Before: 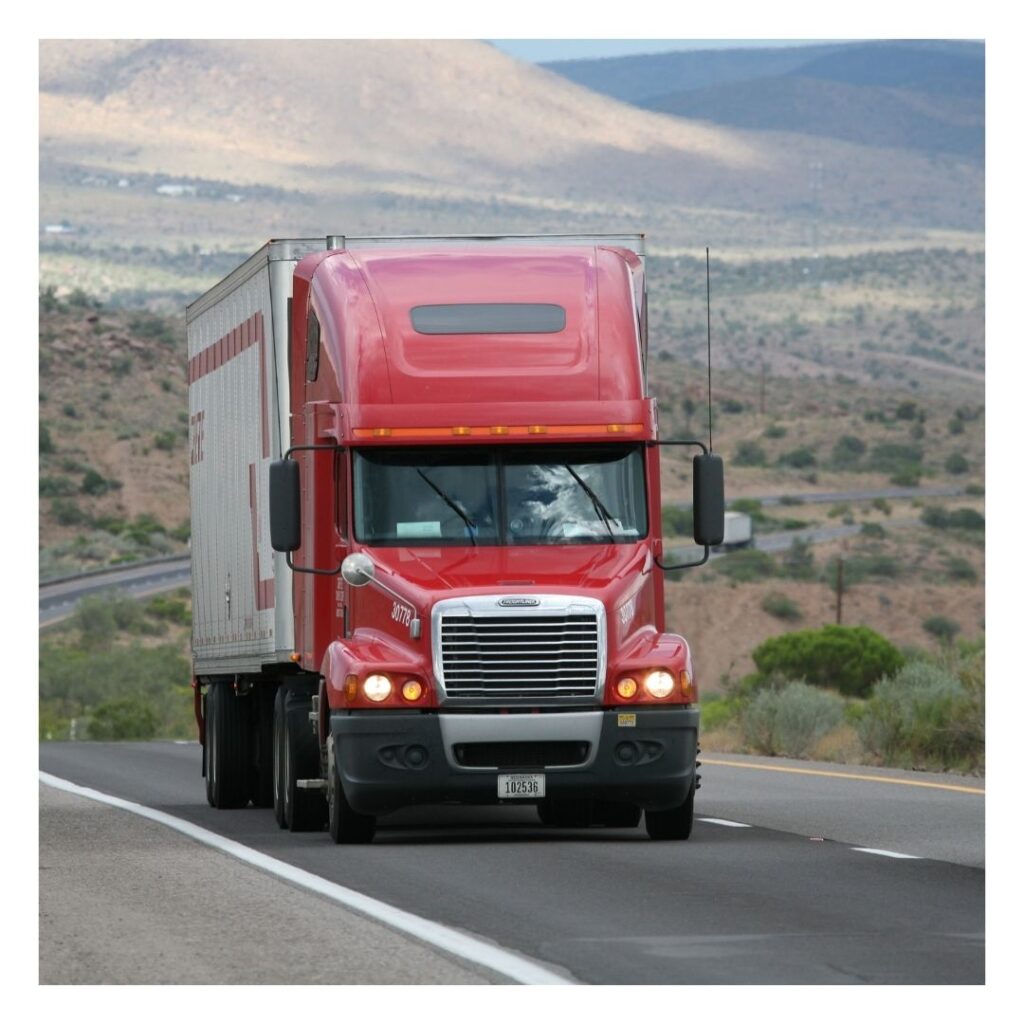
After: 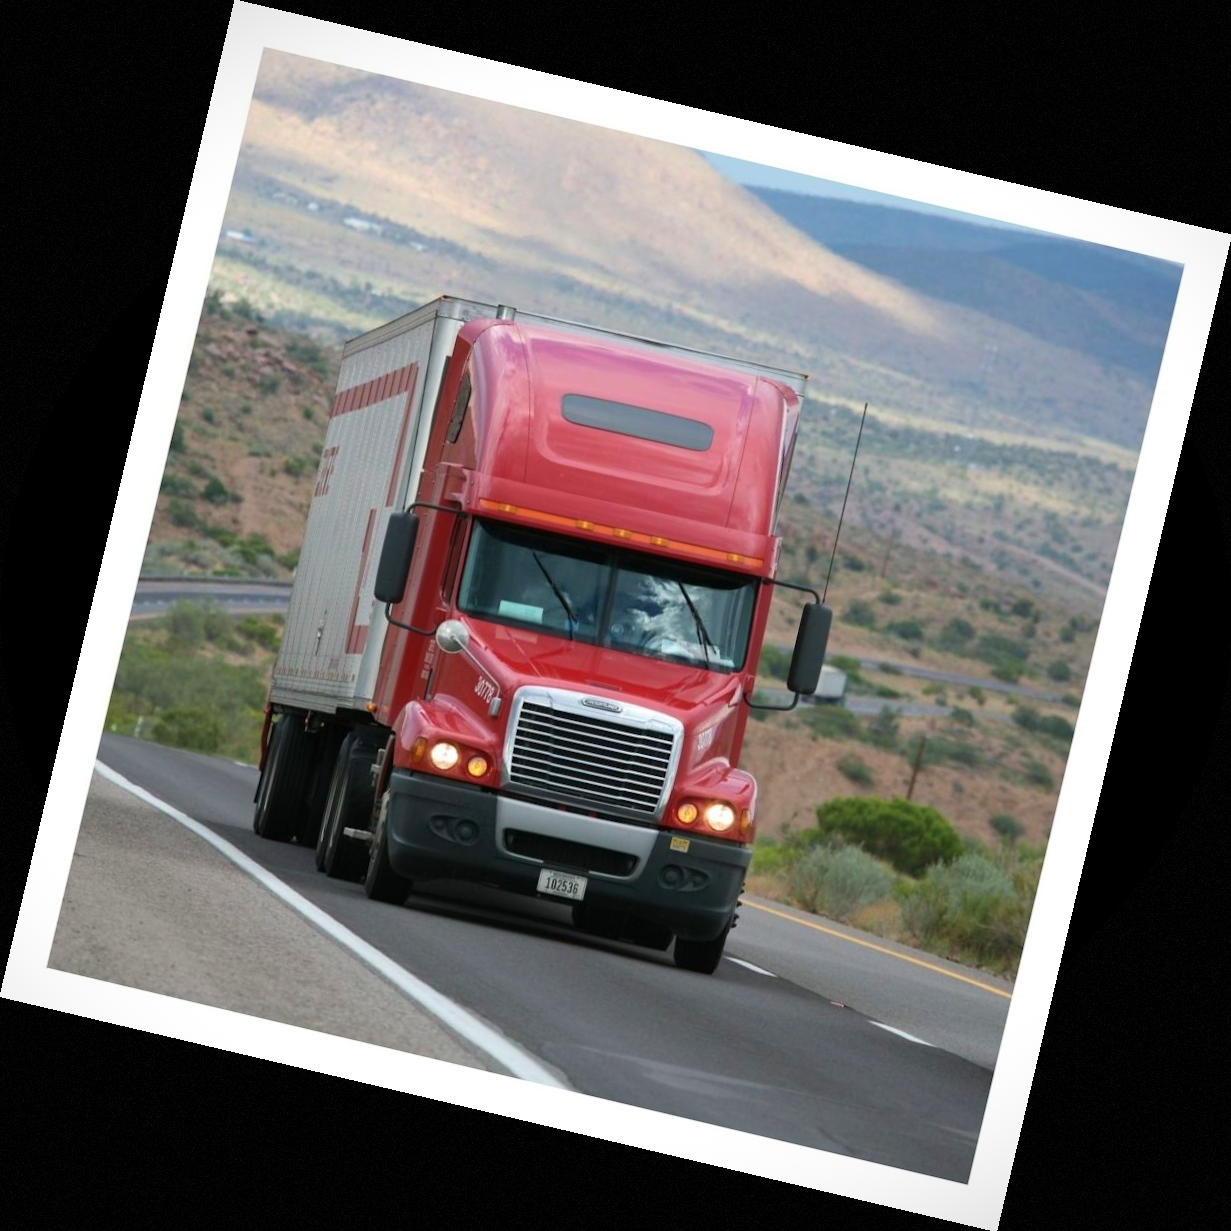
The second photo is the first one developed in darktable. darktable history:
vignetting: fall-off start 100%, fall-off radius 71%, brightness -0.434, saturation -0.2, width/height ratio 1.178, dithering 8-bit output, unbound false
velvia: on, module defaults
rotate and perspective: rotation 13.27°, automatic cropping off
